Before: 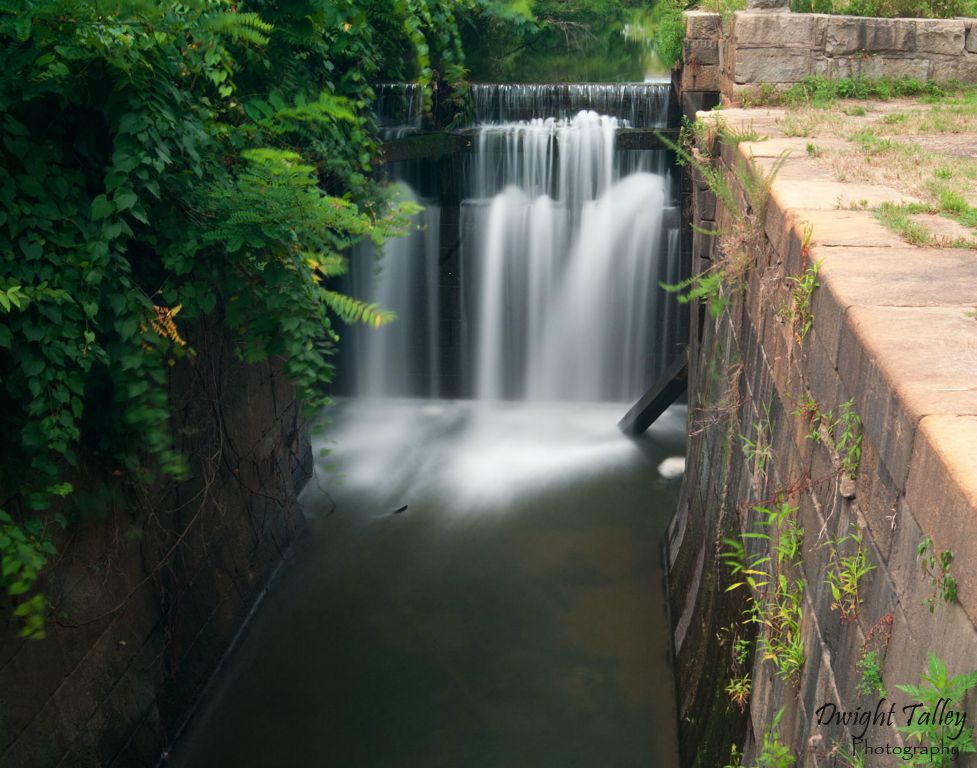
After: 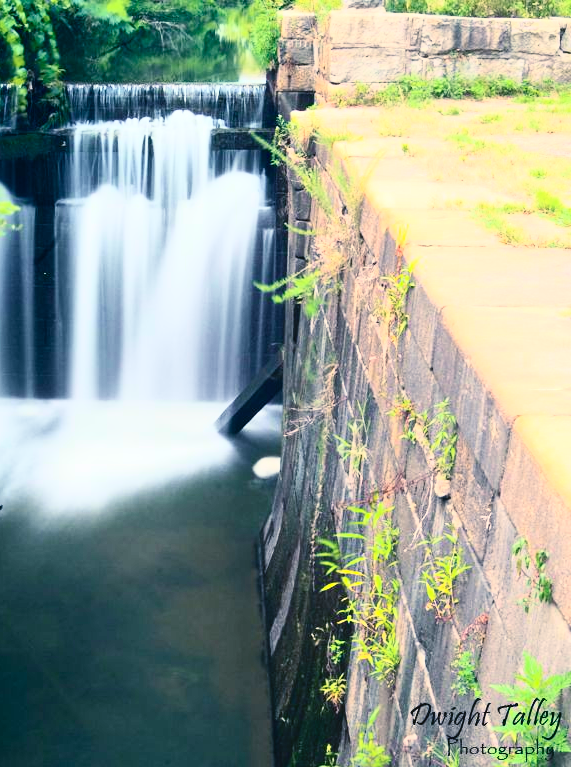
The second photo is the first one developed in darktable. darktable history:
crop: left 41.516%
tone curve: curves: ch0 [(0, 0) (0.003, 0.004) (0.011, 0.016) (0.025, 0.035) (0.044, 0.062) (0.069, 0.097) (0.1, 0.143) (0.136, 0.205) (0.177, 0.276) (0.224, 0.36) (0.277, 0.461) (0.335, 0.584) (0.399, 0.686) (0.468, 0.783) (0.543, 0.868) (0.623, 0.927) (0.709, 0.96) (0.801, 0.974) (0.898, 0.986) (1, 1)], color space Lab, independent channels, preserve colors none
base curve: curves: ch0 [(0, 0) (0.989, 0.992)], preserve colors none
color balance rgb: shadows lift › luminance -41.025%, shadows lift › chroma 14.434%, shadows lift › hue 259.4°, perceptual saturation grading › global saturation 19.742%, global vibrance 32.713%
